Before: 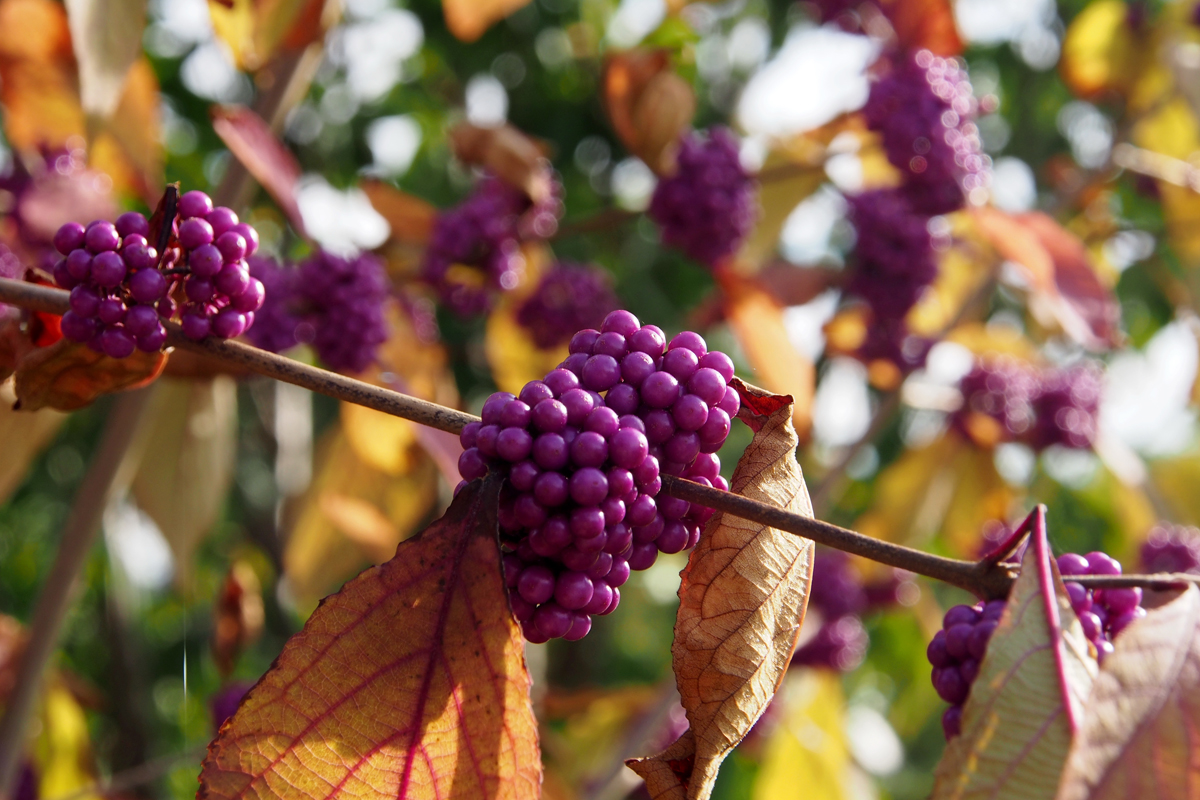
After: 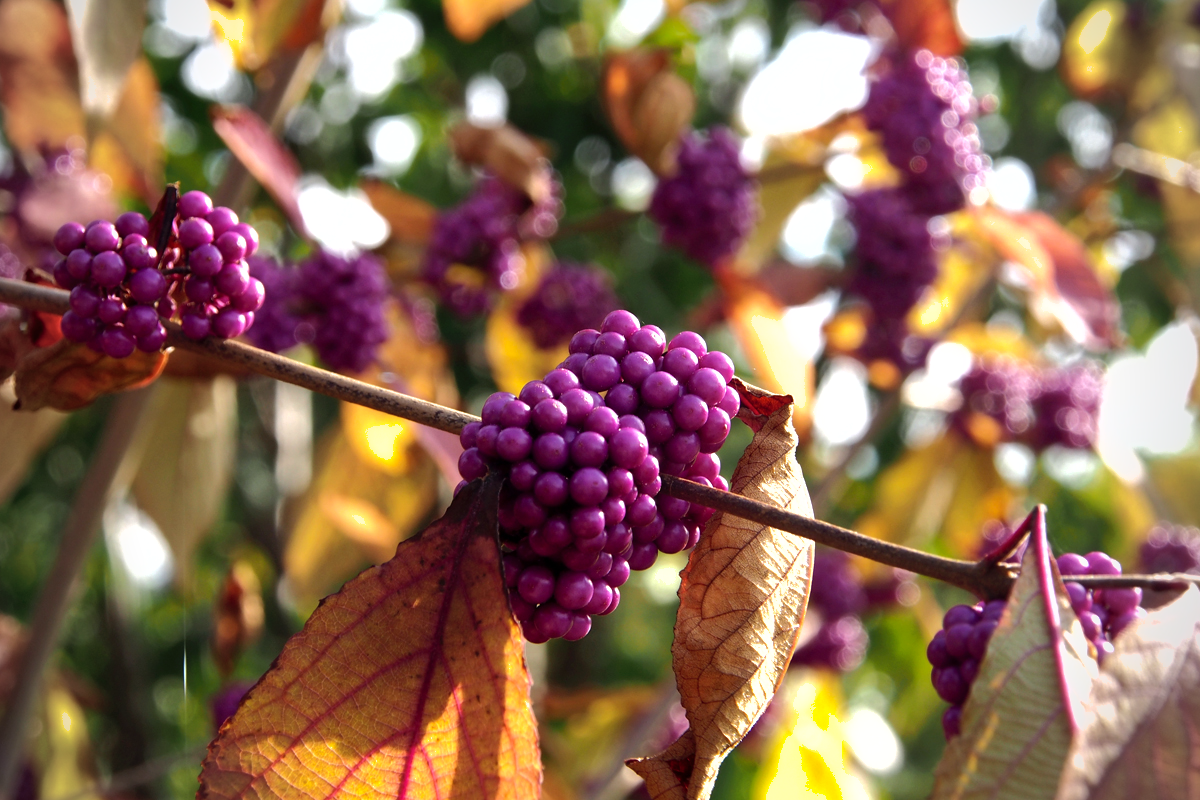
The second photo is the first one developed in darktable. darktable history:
shadows and highlights: on, module defaults
exposure: compensate highlight preservation false
vignetting: unbound false
tone equalizer: -8 EV -0.75 EV, -7 EV -0.7 EV, -6 EV -0.6 EV, -5 EV -0.4 EV, -3 EV 0.4 EV, -2 EV 0.6 EV, -1 EV 0.7 EV, +0 EV 0.75 EV, edges refinement/feathering 500, mask exposure compensation -1.57 EV, preserve details no
rotate and perspective: automatic cropping off
